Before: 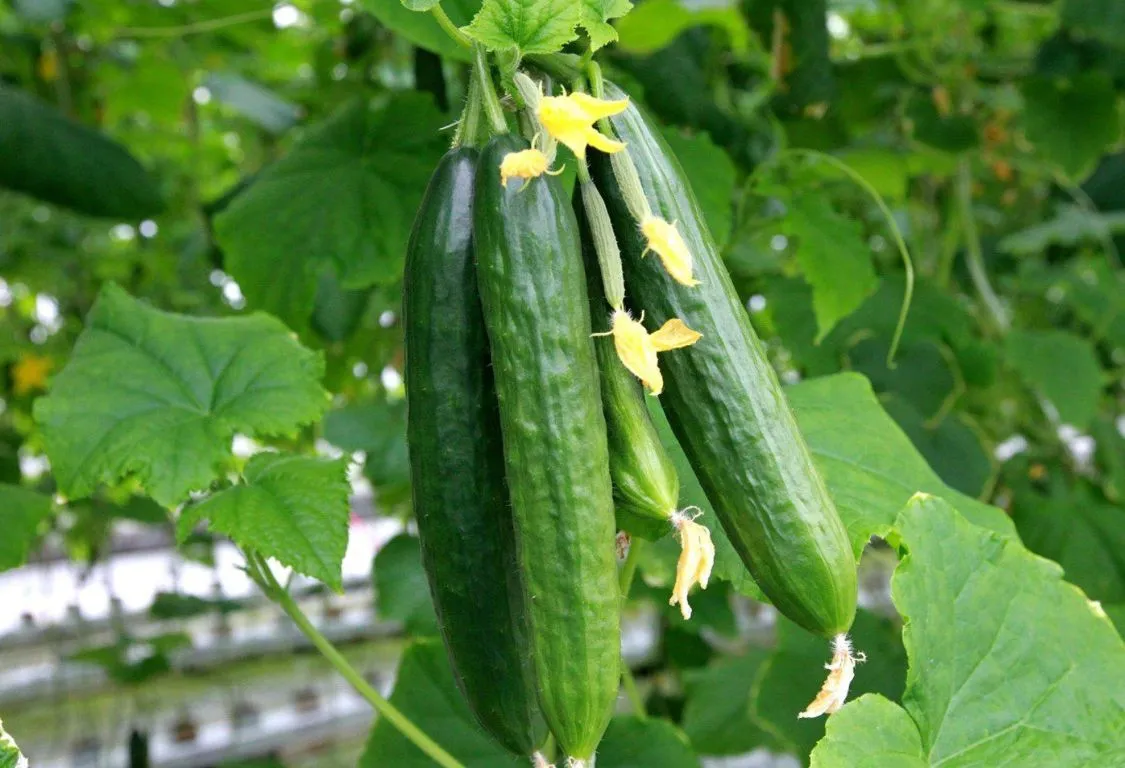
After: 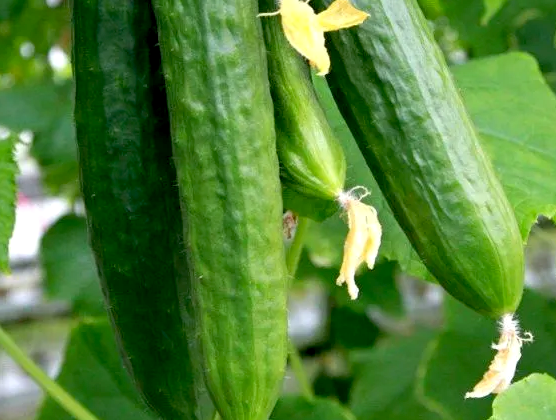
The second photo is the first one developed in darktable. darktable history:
exposure: black level correction 0.009, exposure 0.119 EV, compensate highlight preservation false
crop: left 29.672%, top 41.786%, right 20.851%, bottom 3.487%
